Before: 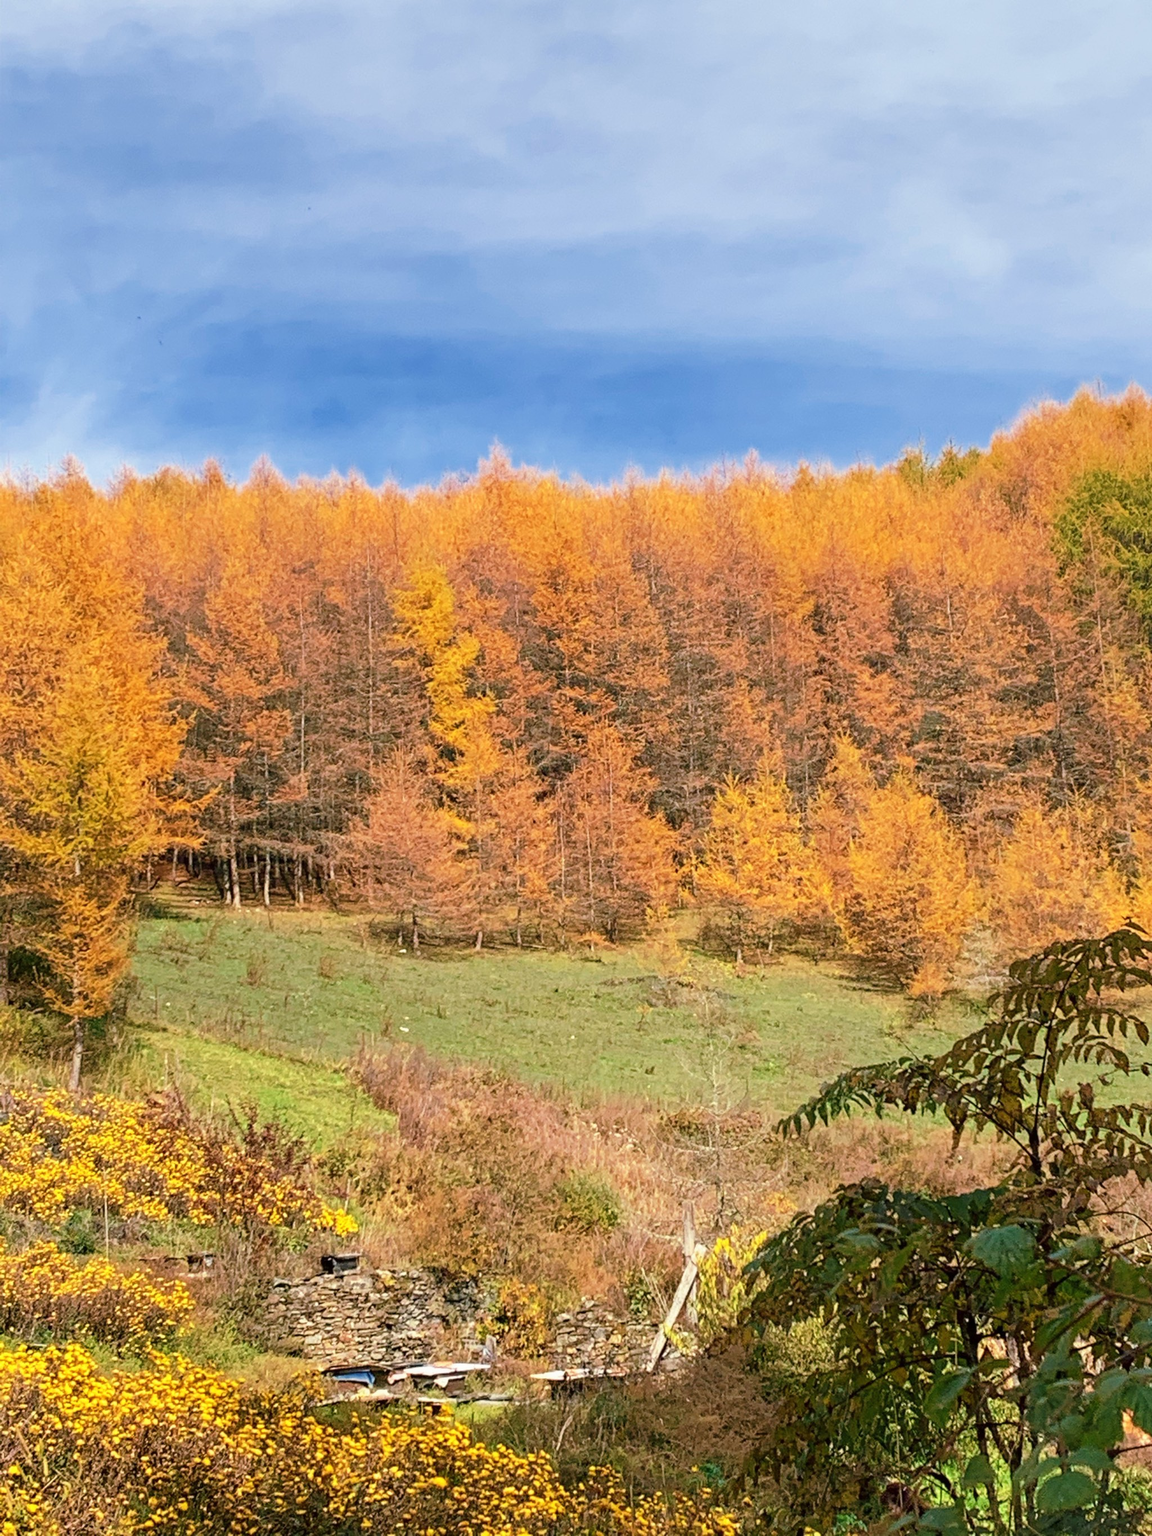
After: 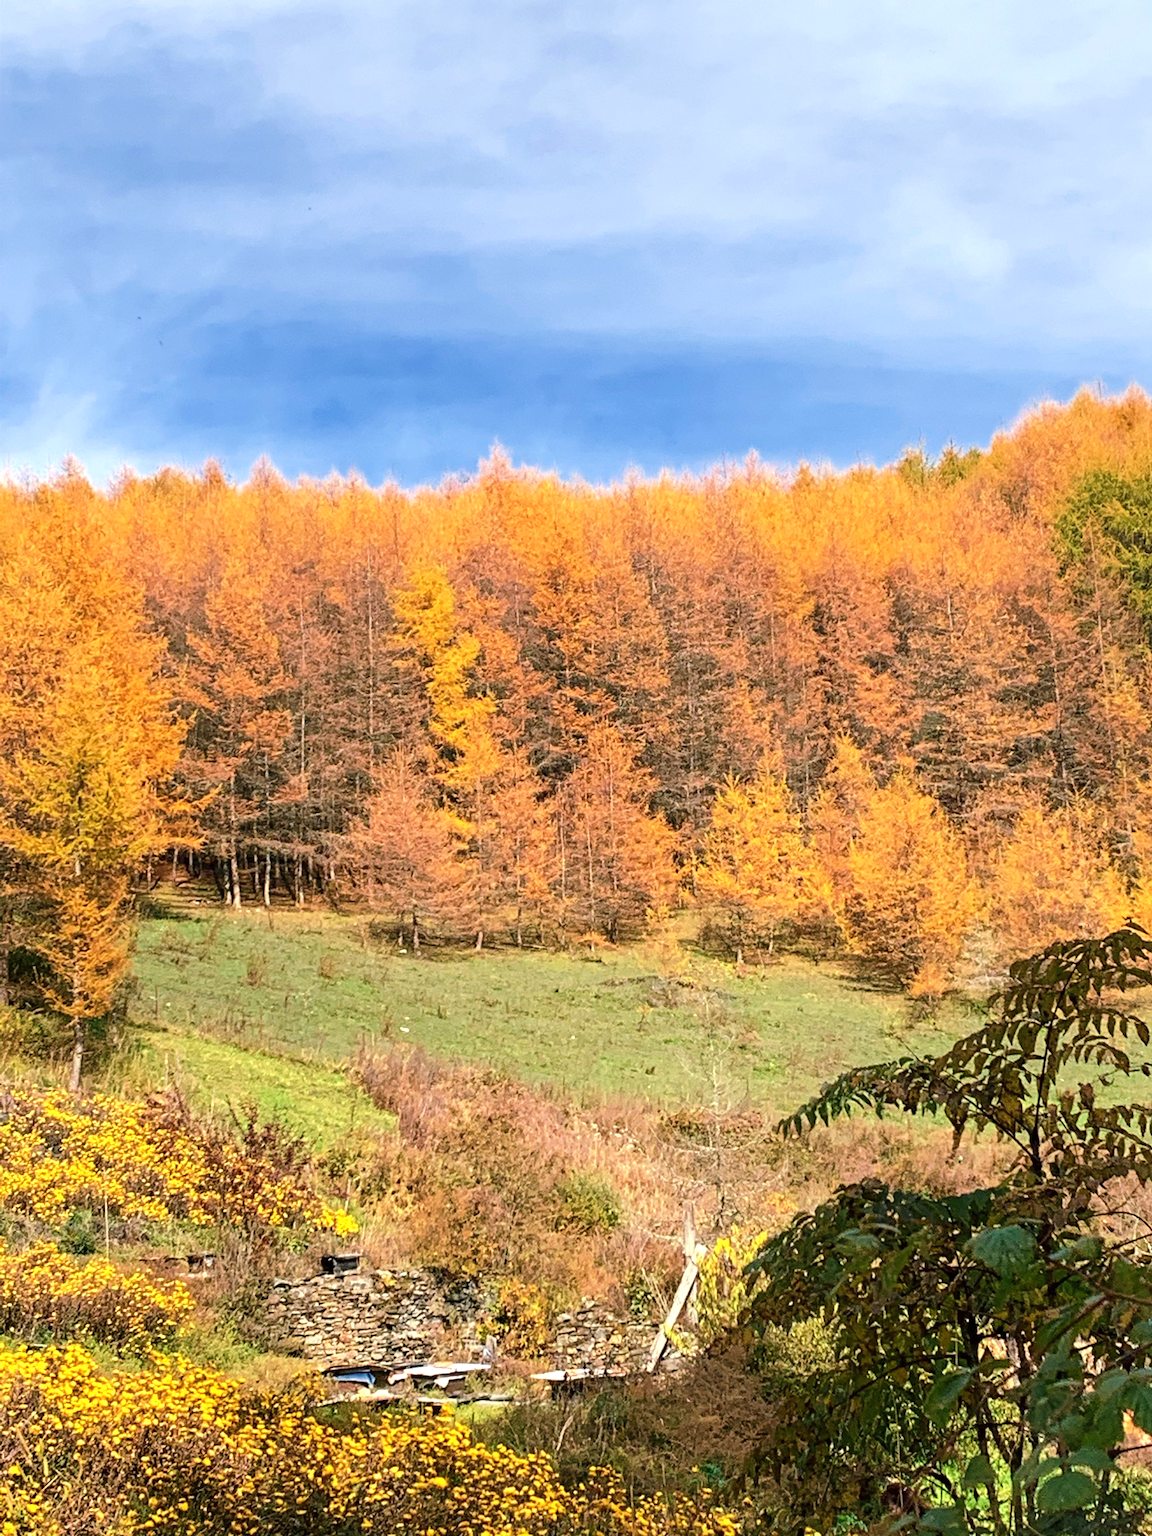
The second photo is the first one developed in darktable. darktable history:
tone equalizer: -8 EV -0.43 EV, -7 EV -0.411 EV, -6 EV -0.371 EV, -5 EV -0.213 EV, -3 EV 0.228 EV, -2 EV 0.306 EV, -1 EV 0.384 EV, +0 EV 0.427 EV, edges refinement/feathering 500, mask exposure compensation -1.57 EV, preserve details no
